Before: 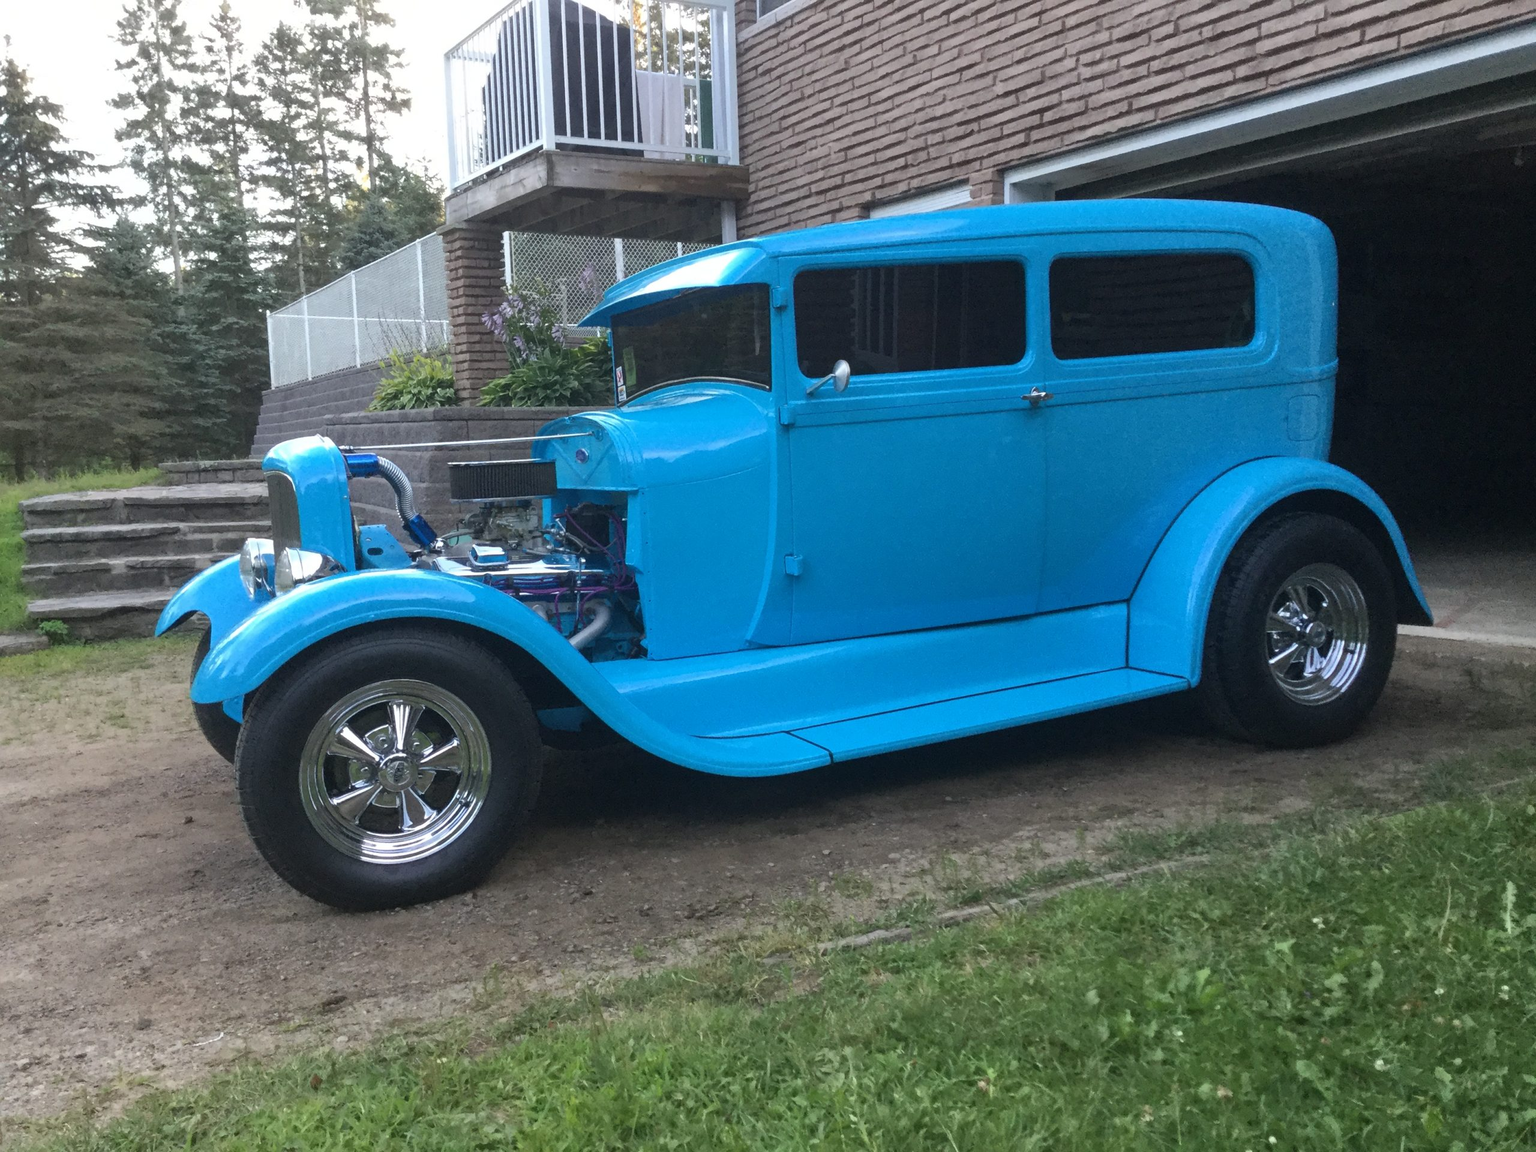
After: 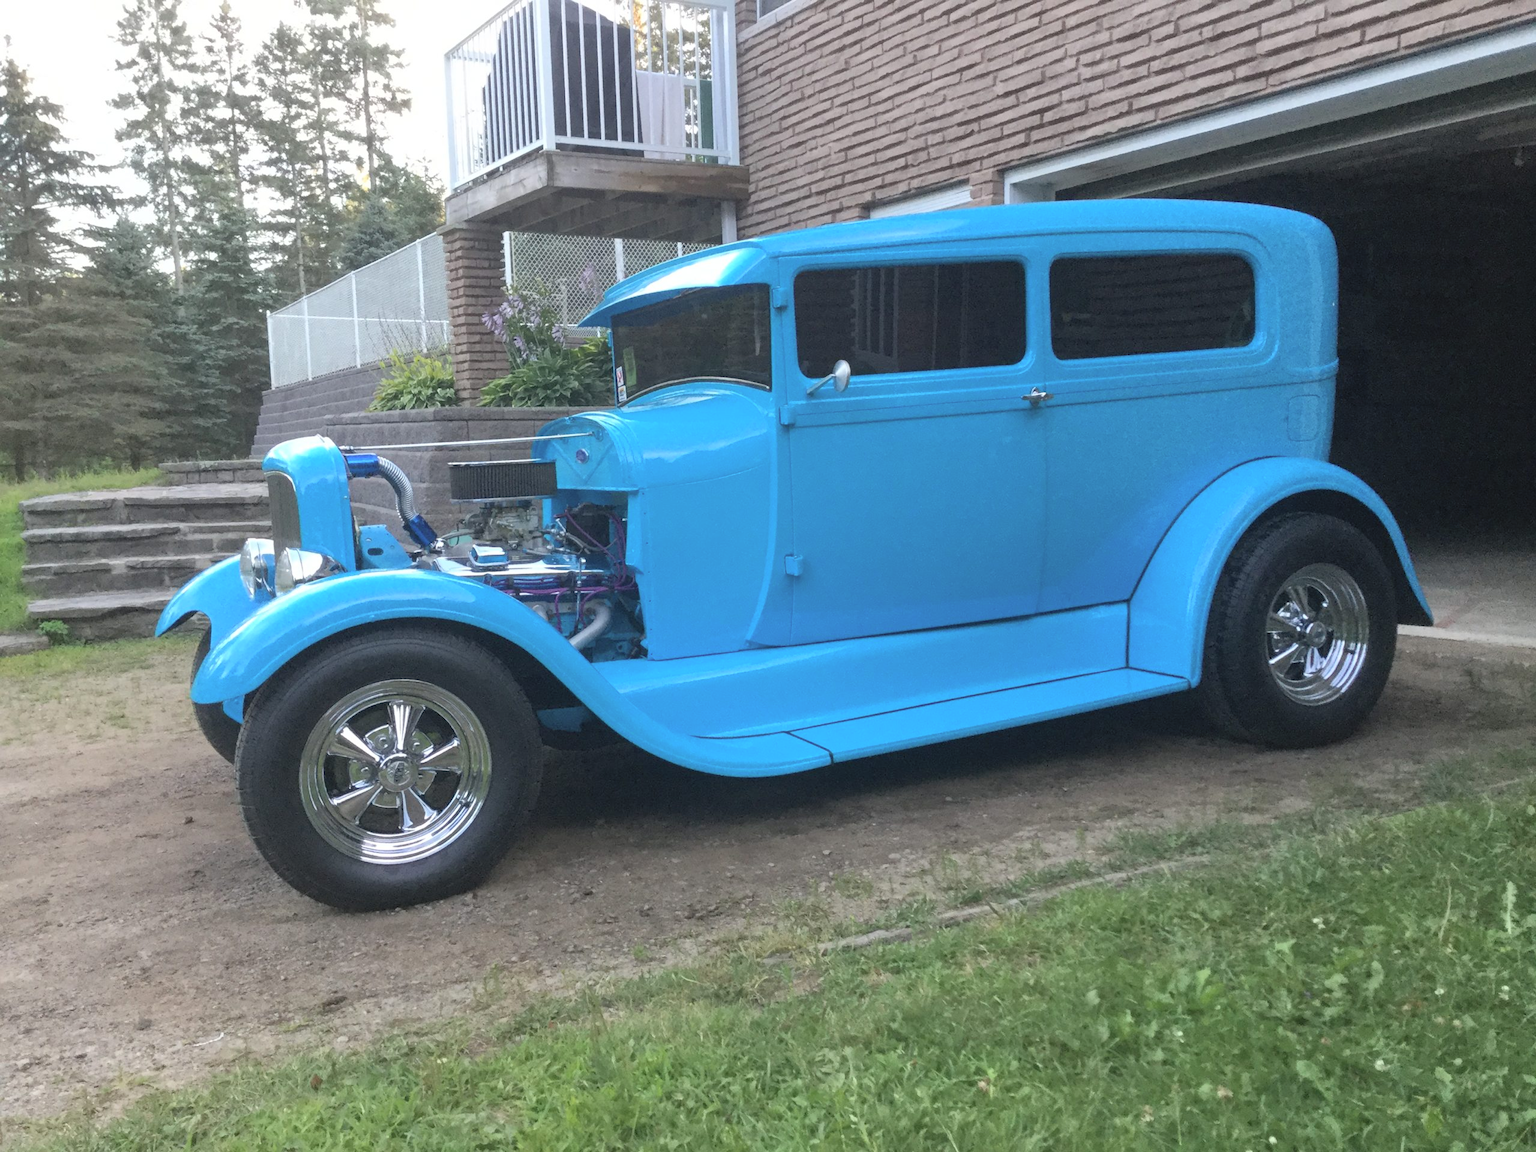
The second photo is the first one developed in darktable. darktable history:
contrast brightness saturation: brightness 0.15
